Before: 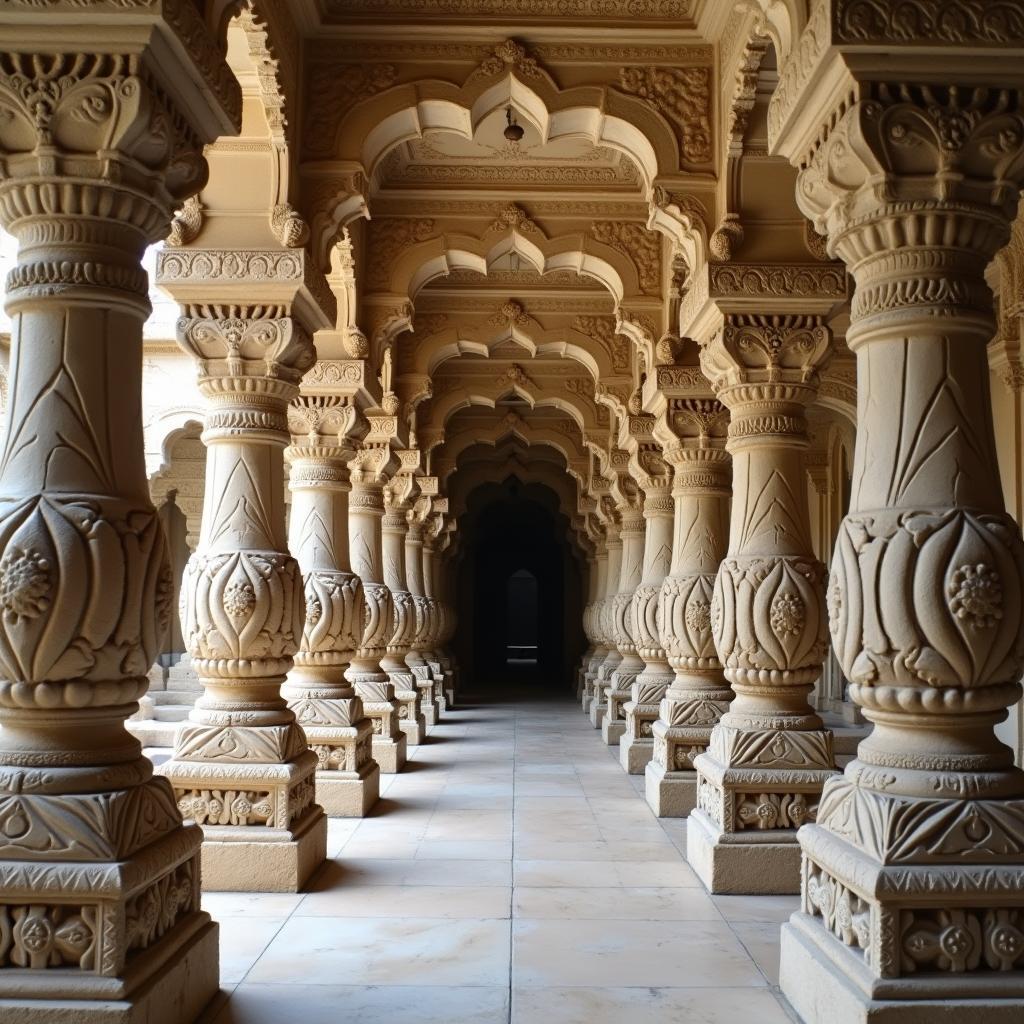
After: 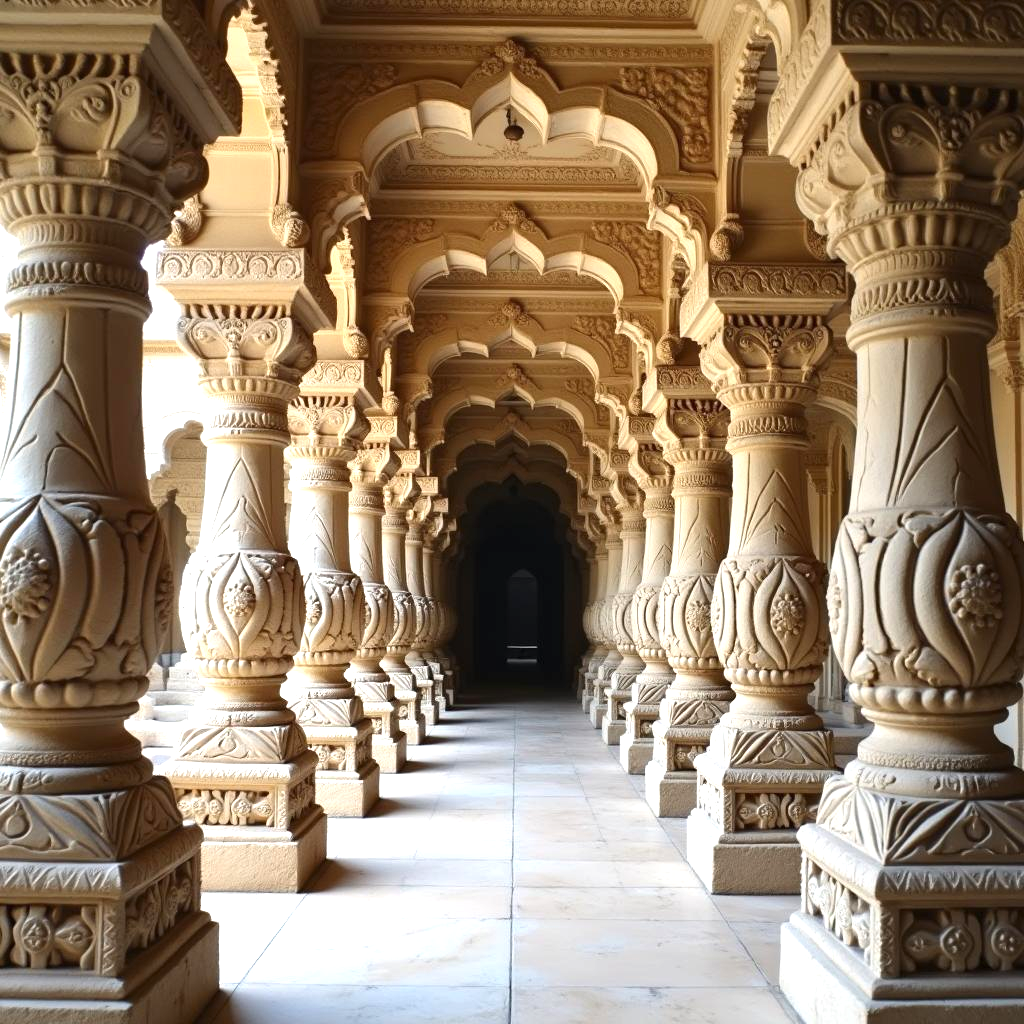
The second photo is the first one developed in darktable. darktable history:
tone equalizer: edges refinement/feathering 500, mask exposure compensation -1.57 EV, preserve details no
exposure: black level correction 0, exposure 0.694 EV, compensate exposure bias true, compensate highlight preservation false
